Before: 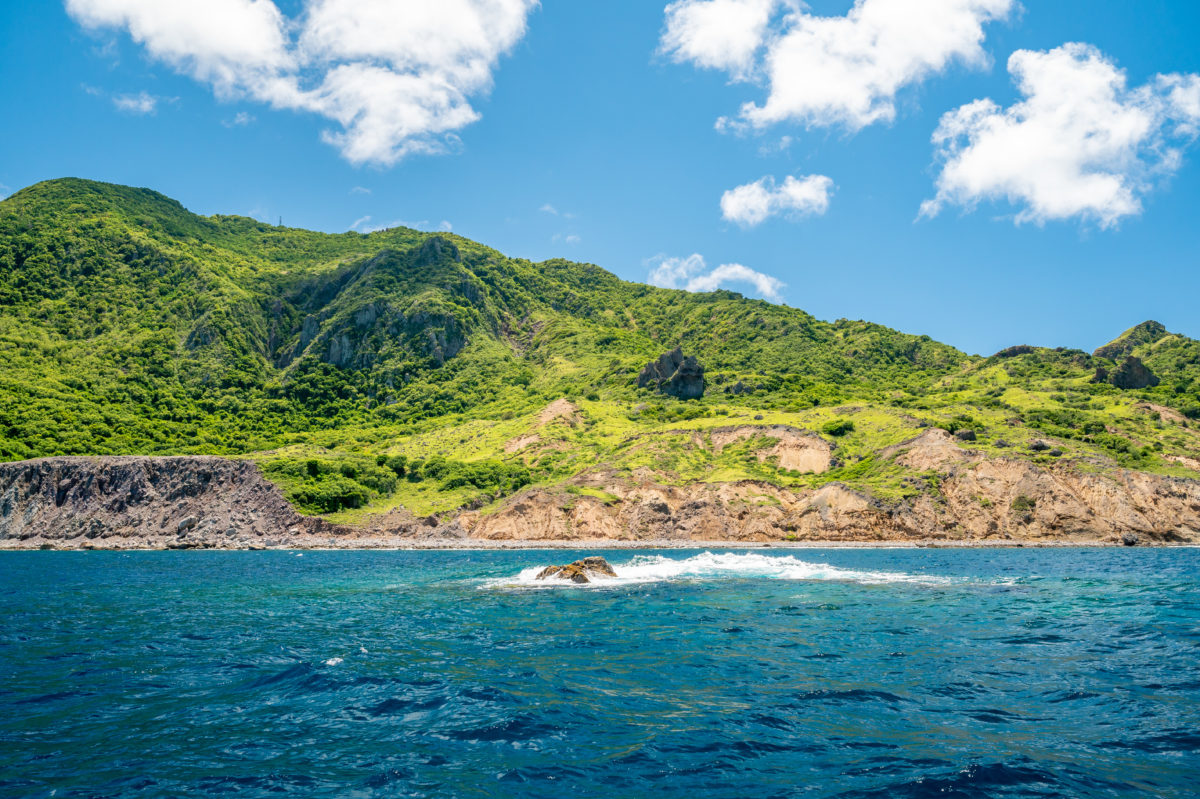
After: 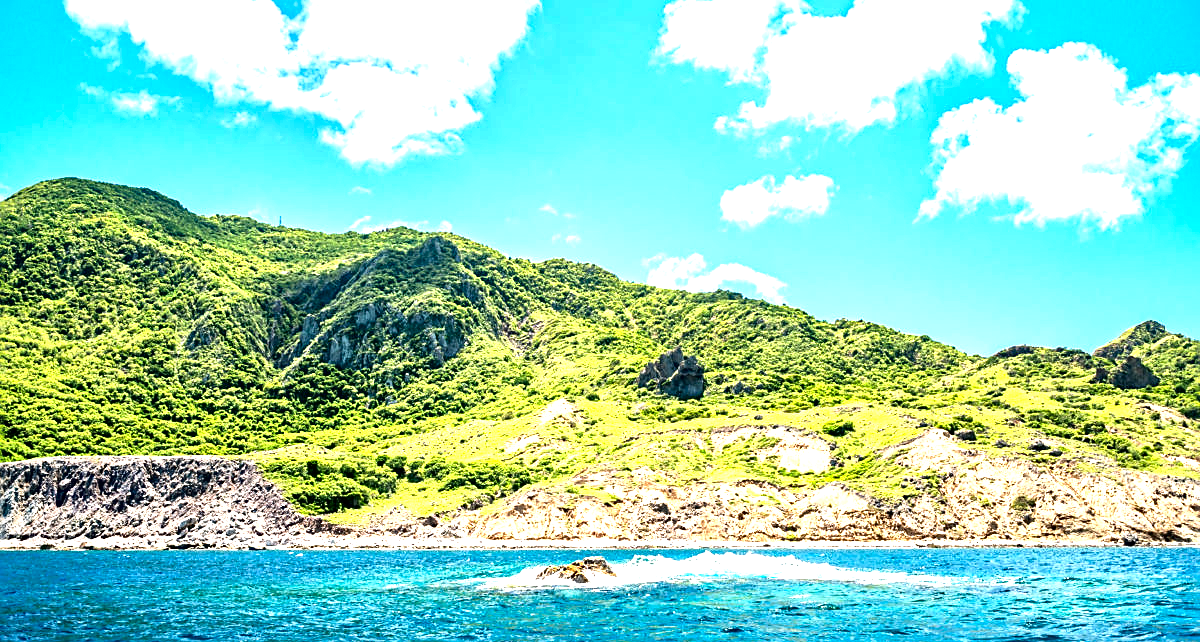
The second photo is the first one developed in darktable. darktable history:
haze removal: strength 0.284, distance 0.251, compatibility mode true
local contrast: mode bilateral grid, contrast 26, coarseness 61, detail 152%, midtone range 0.2
crop: bottom 19.58%
sharpen: on, module defaults
tone equalizer: -8 EV -0.736 EV, -7 EV -0.679 EV, -6 EV -0.587 EV, -5 EV -0.388 EV, -3 EV 0.37 EV, -2 EV 0.6 EV, -1 EV 0.681 EV, +0 EV 0.765 EV, edges refinement/feathering 500, mask exposure compensation -1.57 EV, preserve details no
exposure: exposure 0.217 EV, compensate exposure bias true, compensate highlight preservation false
